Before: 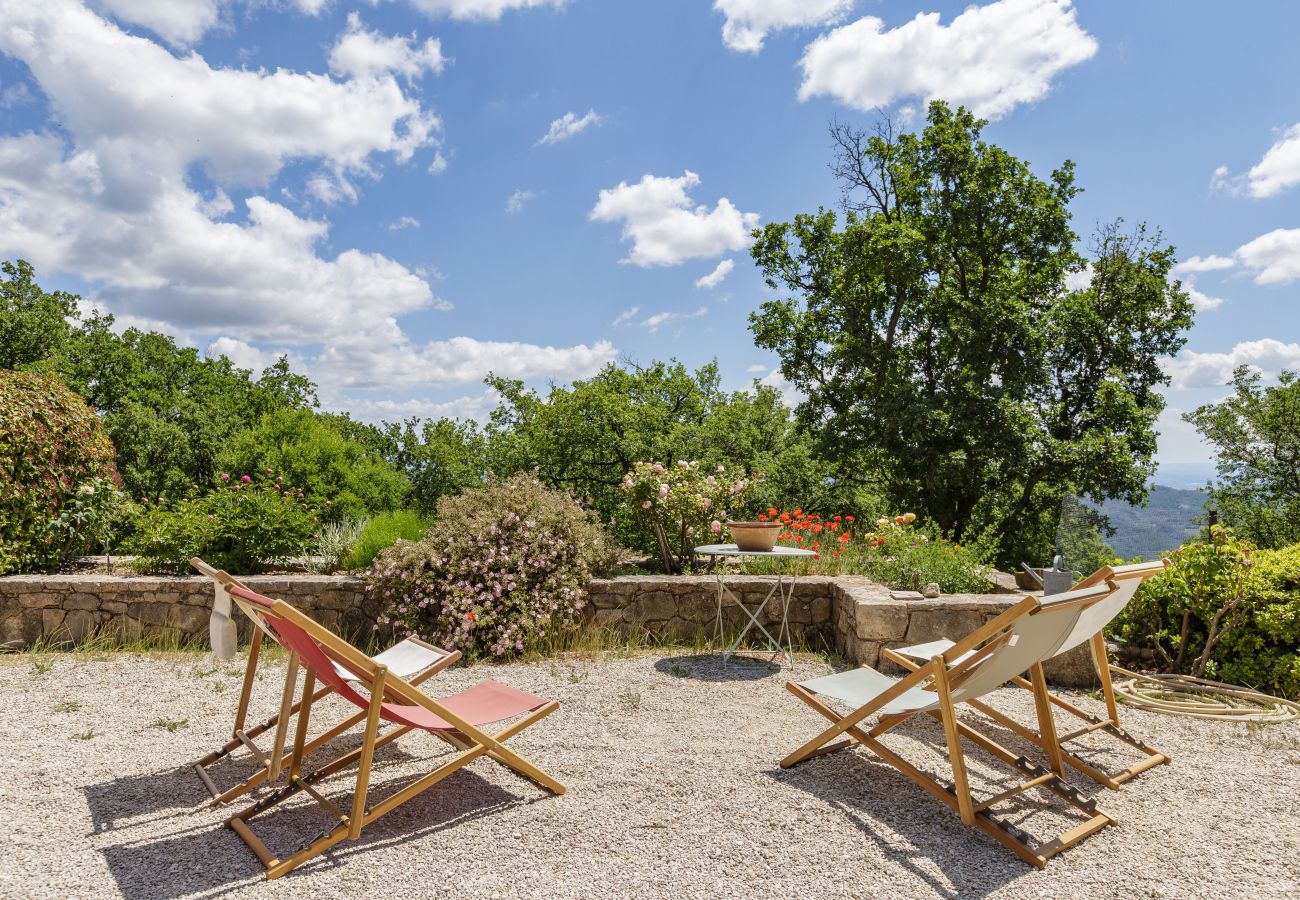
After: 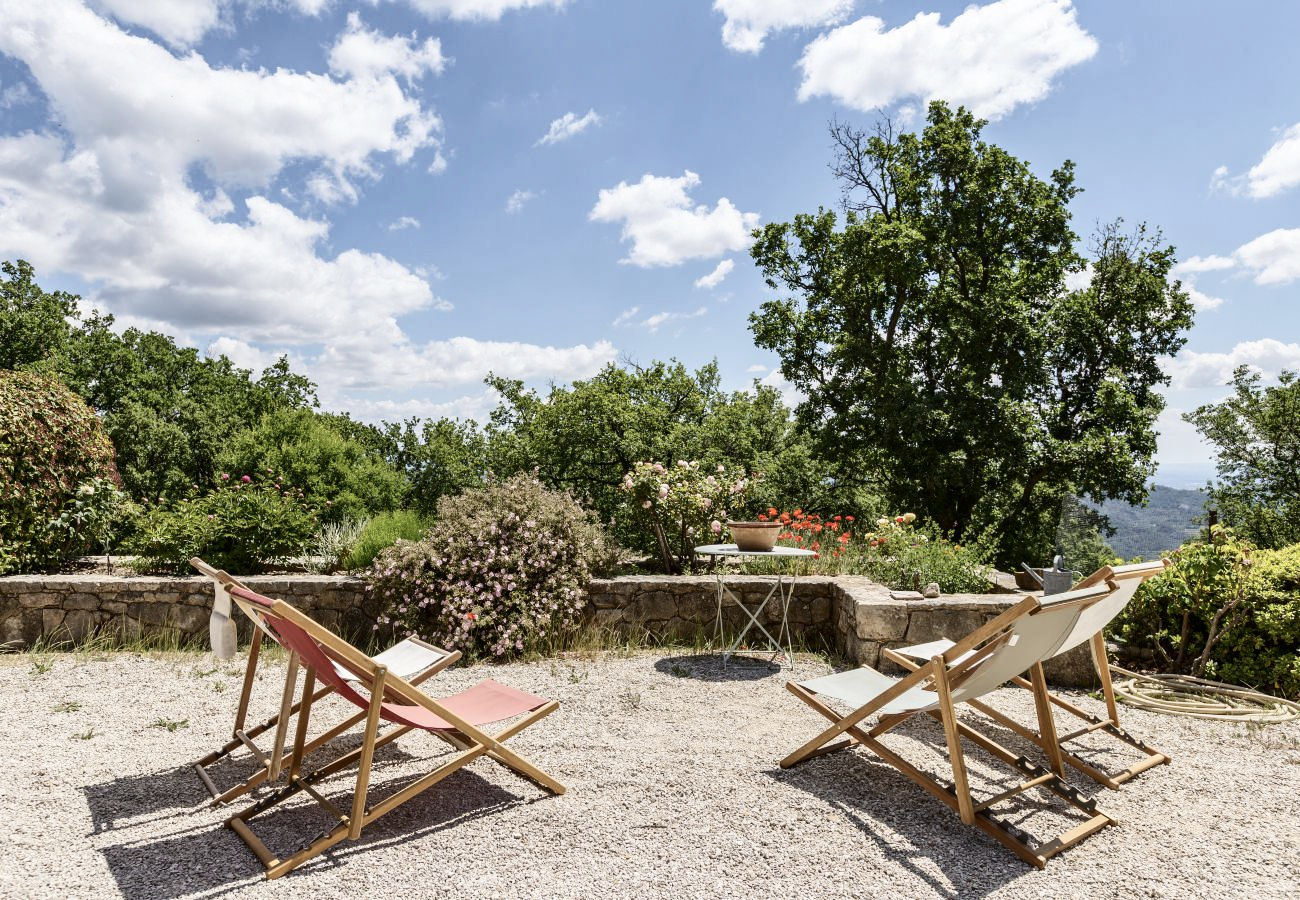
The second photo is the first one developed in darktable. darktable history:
color correction: saturation 1.11
contrast brightness saturation: contrast 0.25, saturation -0.31
